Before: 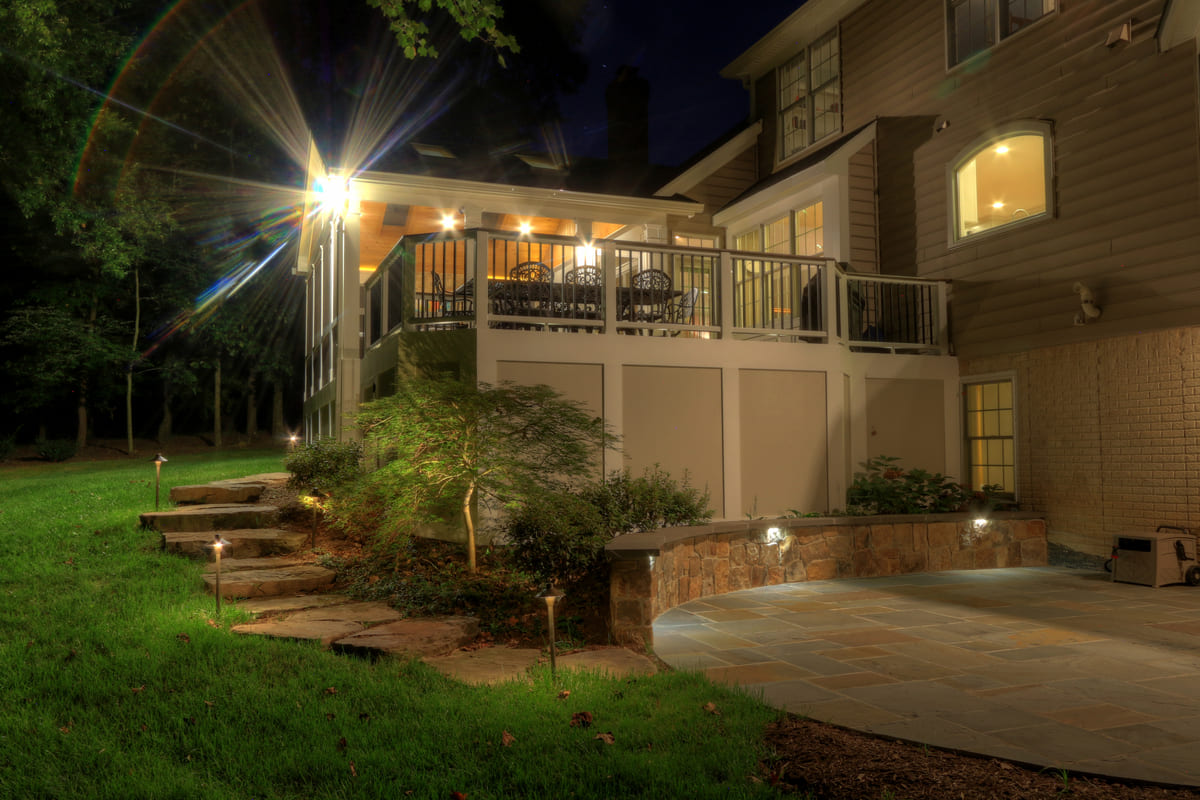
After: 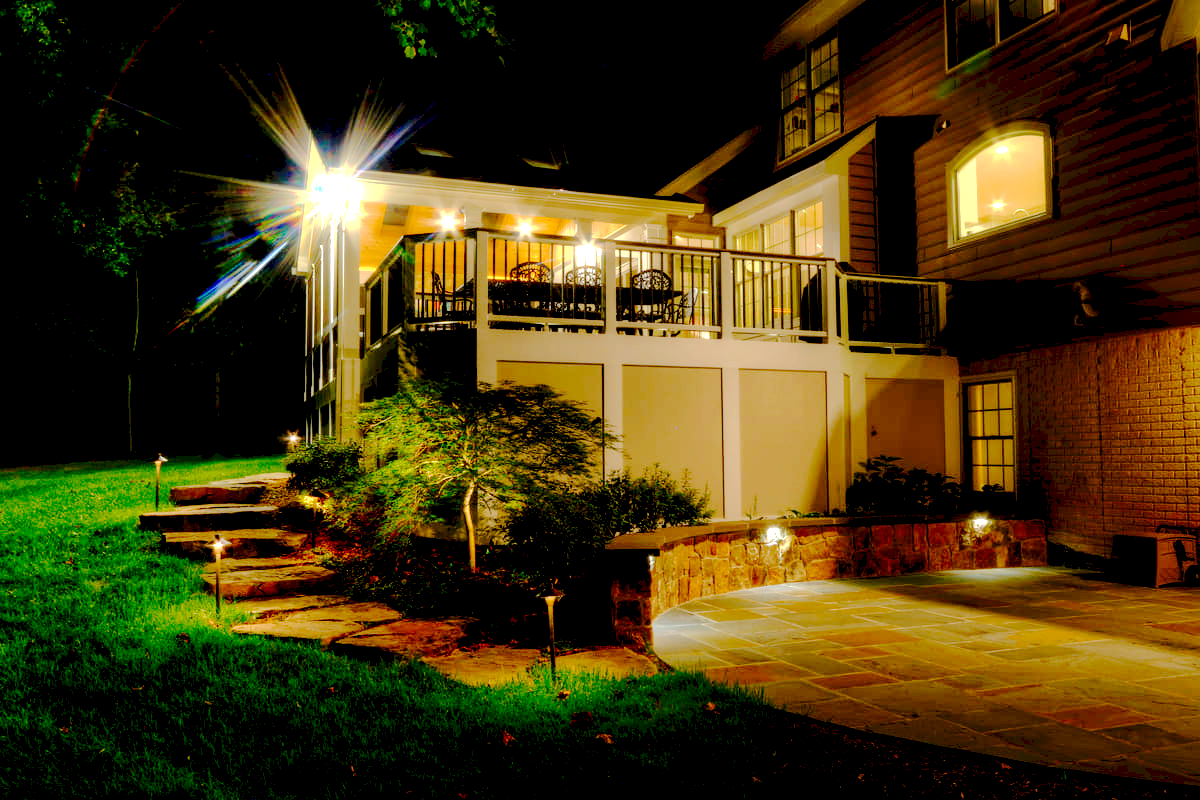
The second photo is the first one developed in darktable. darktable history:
tone curve: curves: ch0 [(0, 0) (0.003, 0.089) (0.011, 0.089) (0.025, 0.088) (0.044, 0.089) (0.069, 0.094) (0.1, 0.108) (0.136, 0.119) (0.177, 0.147) (0.224, 0.204) (0.277, 0.28) (0.335, 0.389) (0.399, 0.486) (0.468, 0.588) (0.543, 0.647) (0.623, 0.705) (0.709, 0.759) (0.801, 0.815) (0.898, 0.873) (1, 1)], preserve colors none
exposure: black level correction 0.036, exposure 0.903 EV, compensate highlight preservation false
